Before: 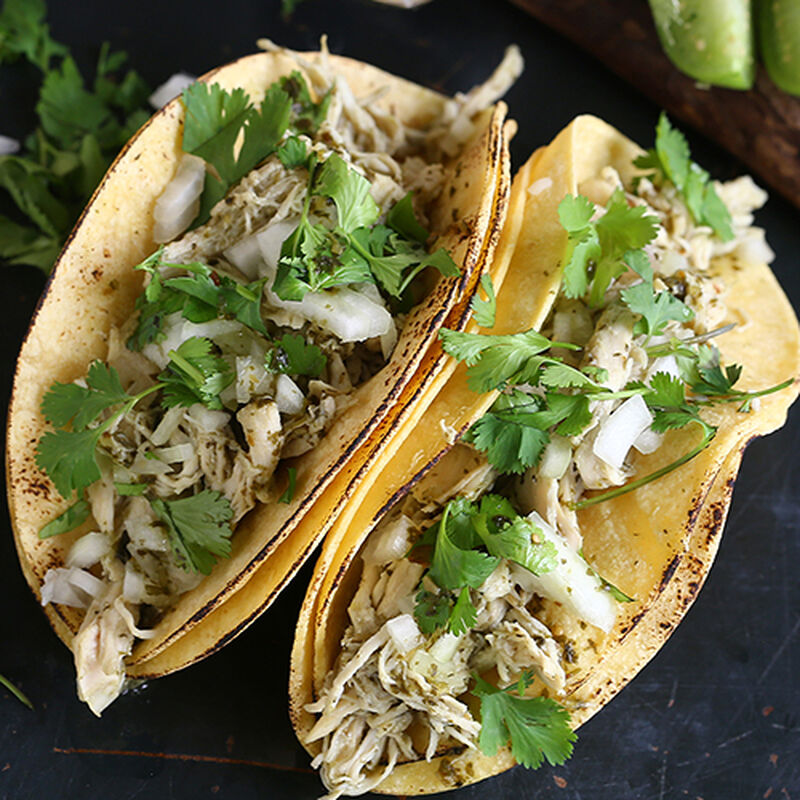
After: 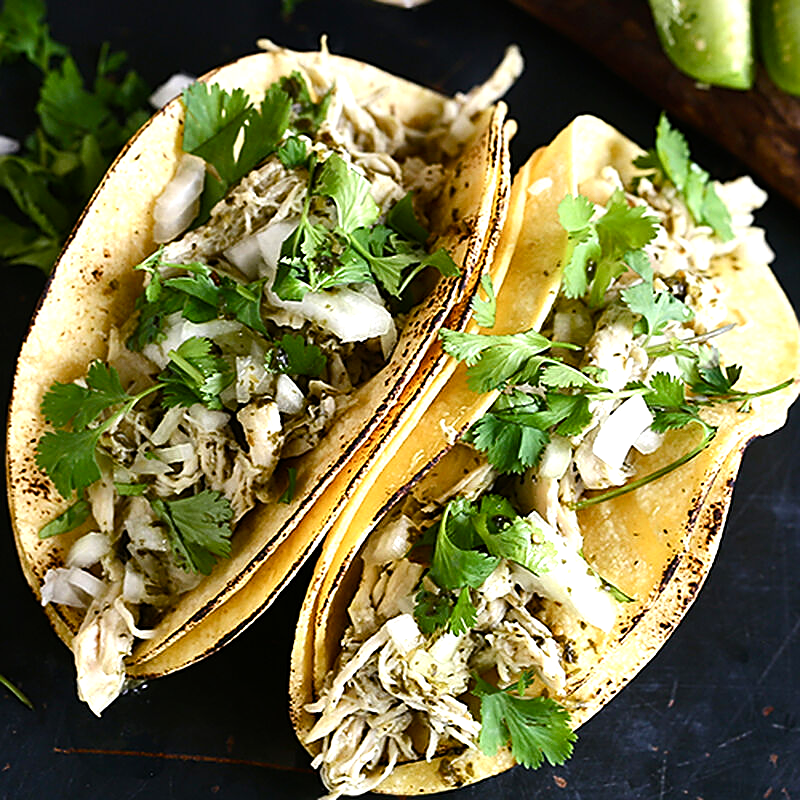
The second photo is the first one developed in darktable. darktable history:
color balance rgb: perceptual saturation grading › global saturation 20%, perceptual saturation grading › highlights -25%, perceptual saturation grading › shadows 25%
tone equalizer: -8 EV -0.75 EV, -7 EV -0.7 EV, -6 EV -0.6 EV, -5 EV -0.4 EV, -3 EV 0.4 EV, -2 EV 0.6 EV, -1 EV 0.7 EV, +0 EV 0.75 EV, edges refinement/feathering 500, mask exposure compensation -1.57 EV, preserve details no
sharpen: on, module defaults
